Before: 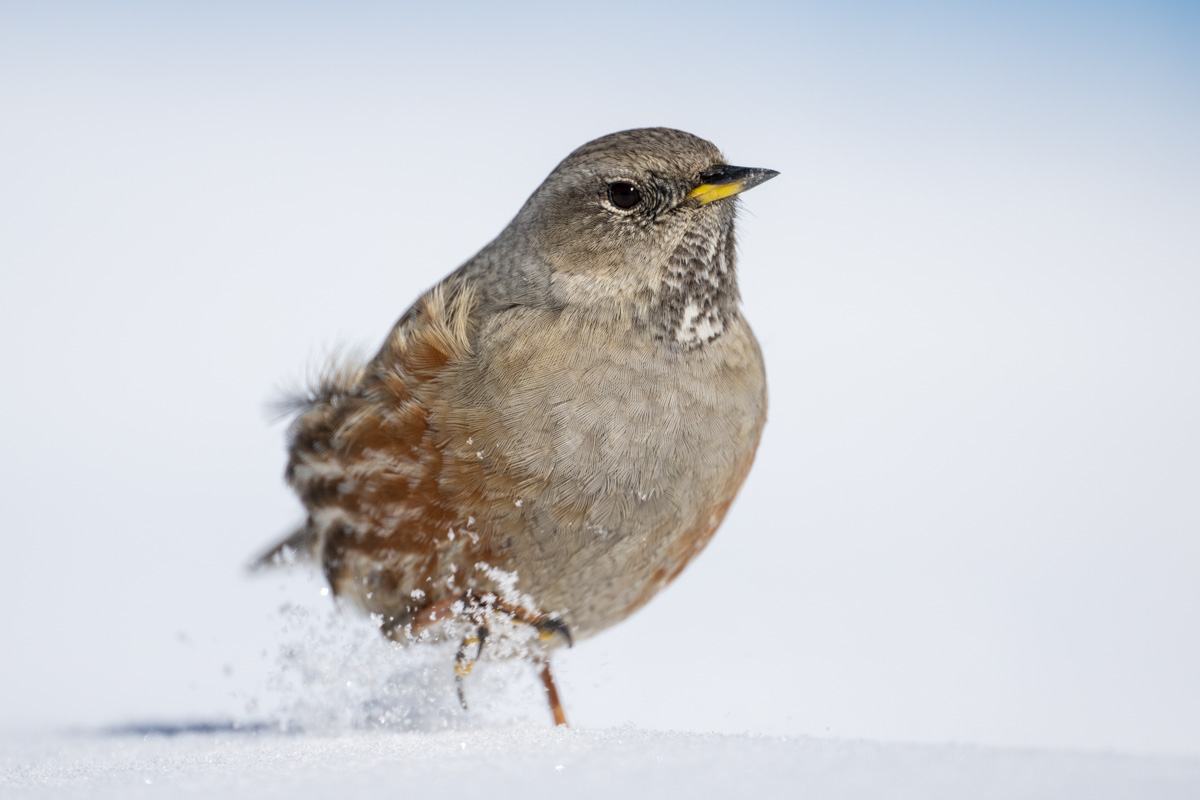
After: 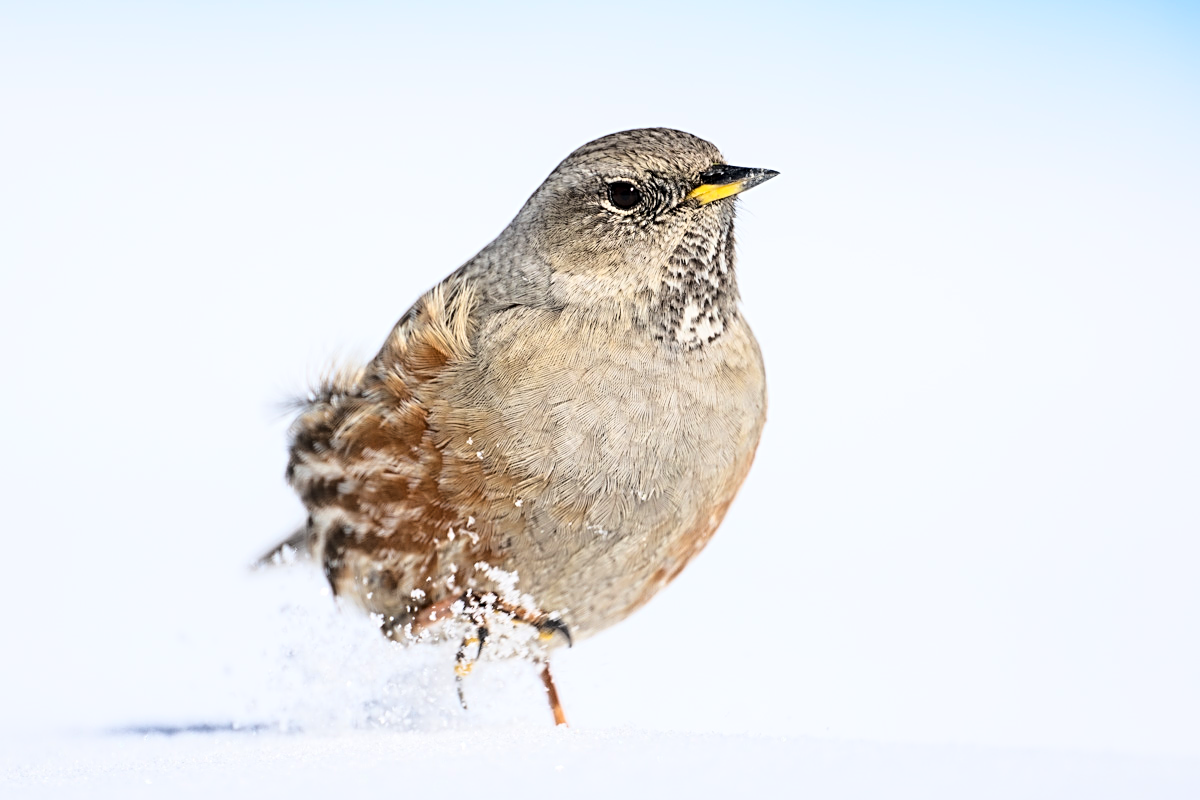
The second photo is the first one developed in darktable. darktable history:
sharpen: radius 2.668, amount 0.671
base curve: curves: ch0 [(0, 0) (0.028, 0.03) (0.121, 0.232) (0.46, 0.748) (0.859, 0.968) (1, 1)]
